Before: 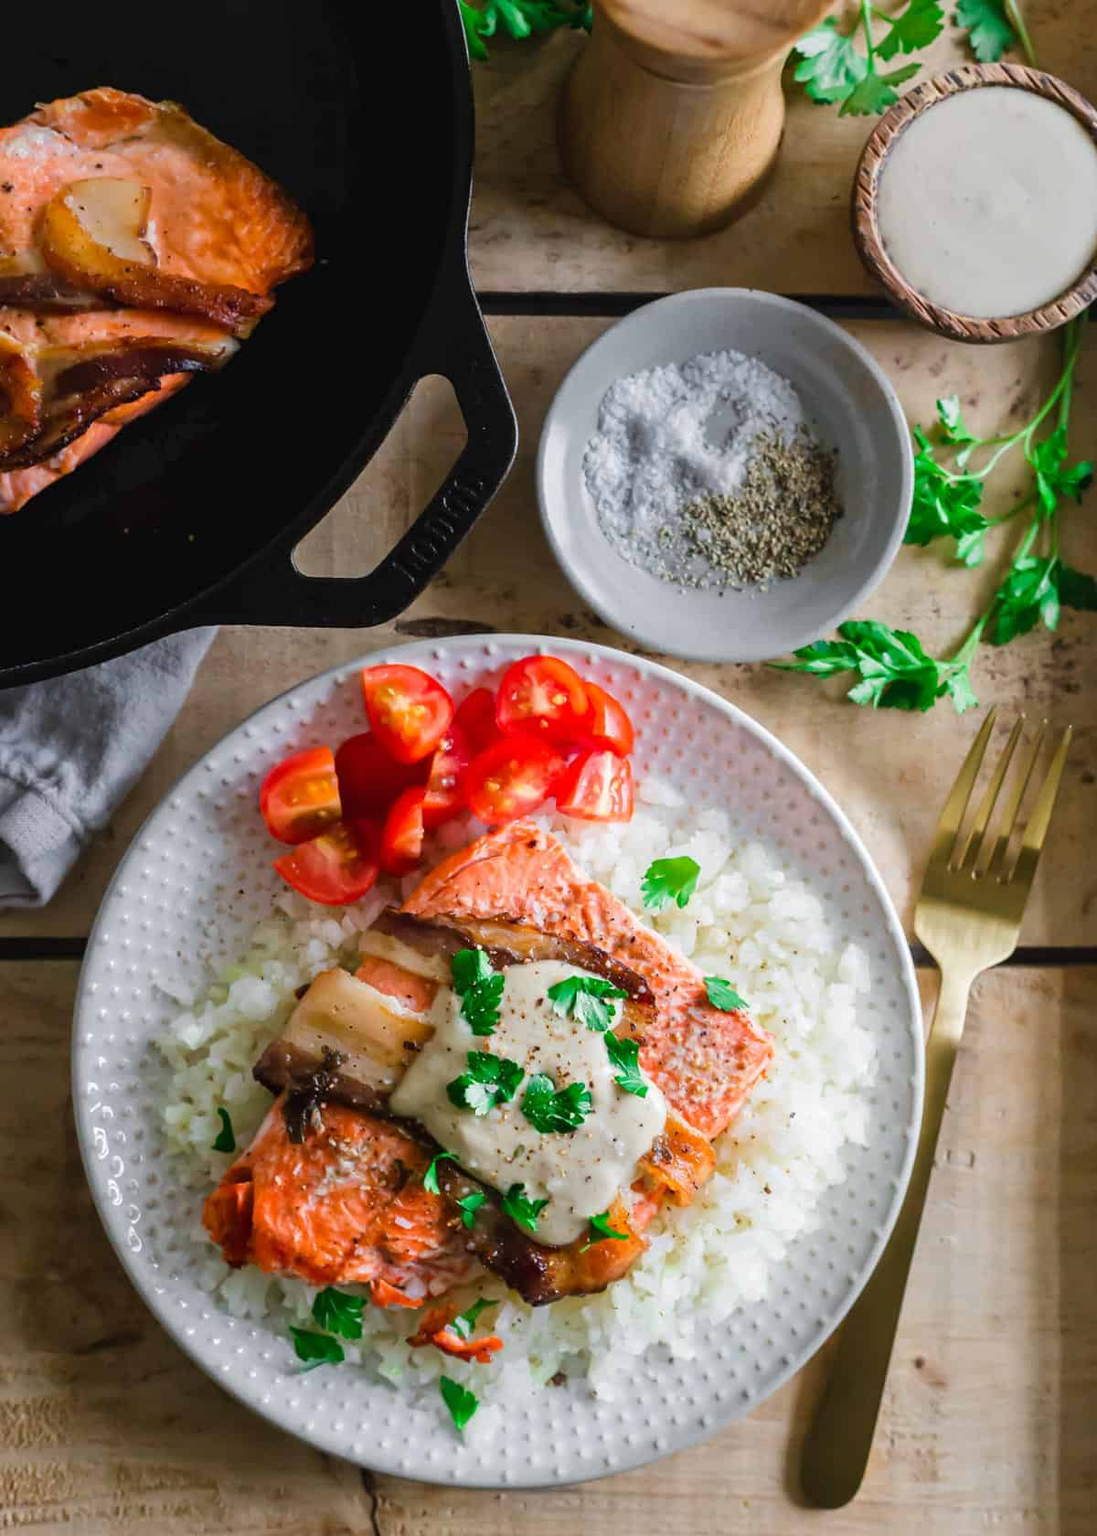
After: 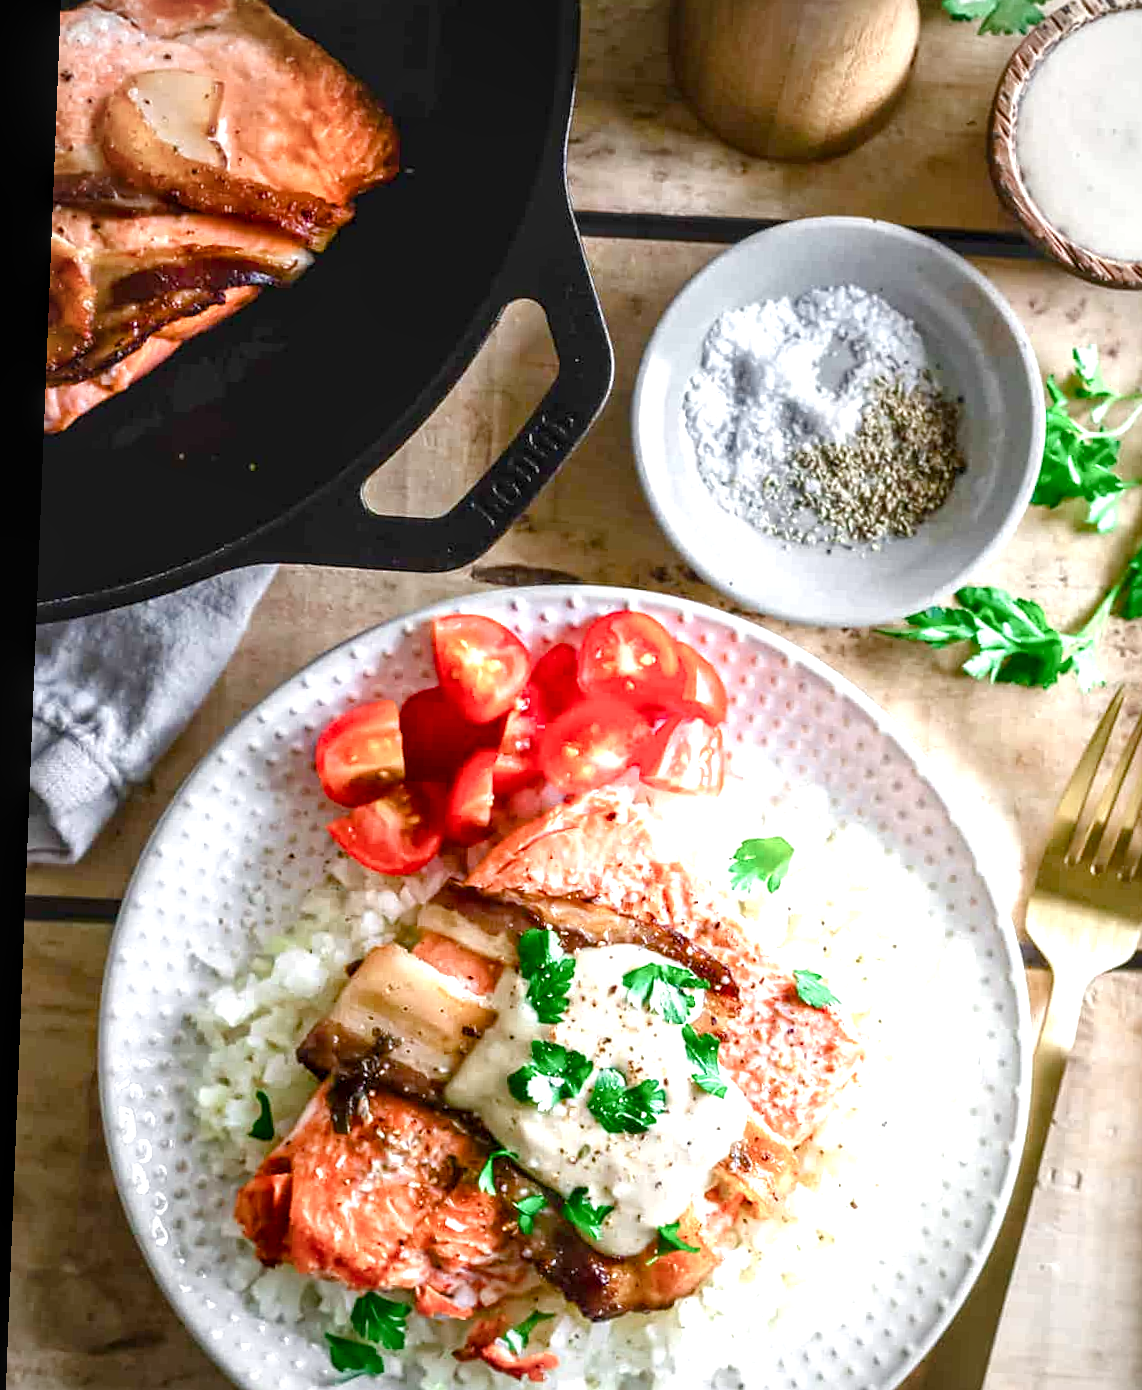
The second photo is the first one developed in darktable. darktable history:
crop: top 7.49%, right 9.717%, bottom 11.943%
vignetting: fall-off radius 81.94%
local contrast: detail 130%
rotate and perspective: rotation 2.27°, automatic cropping off
exposure: exposure 1 EV, compensate highlight preservation false
color balance rgb: perceptual saturation grading › global saturation 20%, perceptual saturation grading › highlights -50%, perceptual saturation grading › shadows 30%
sharpen: amount 0.2
